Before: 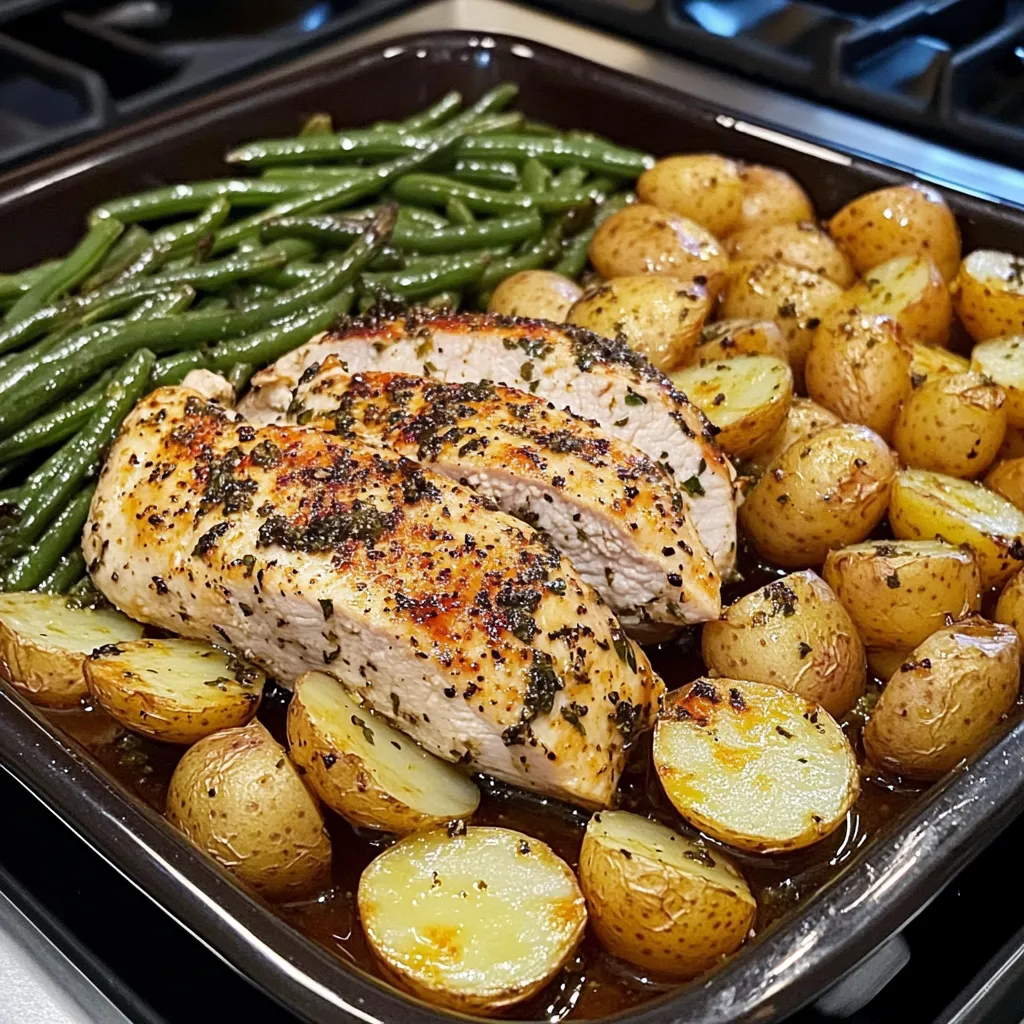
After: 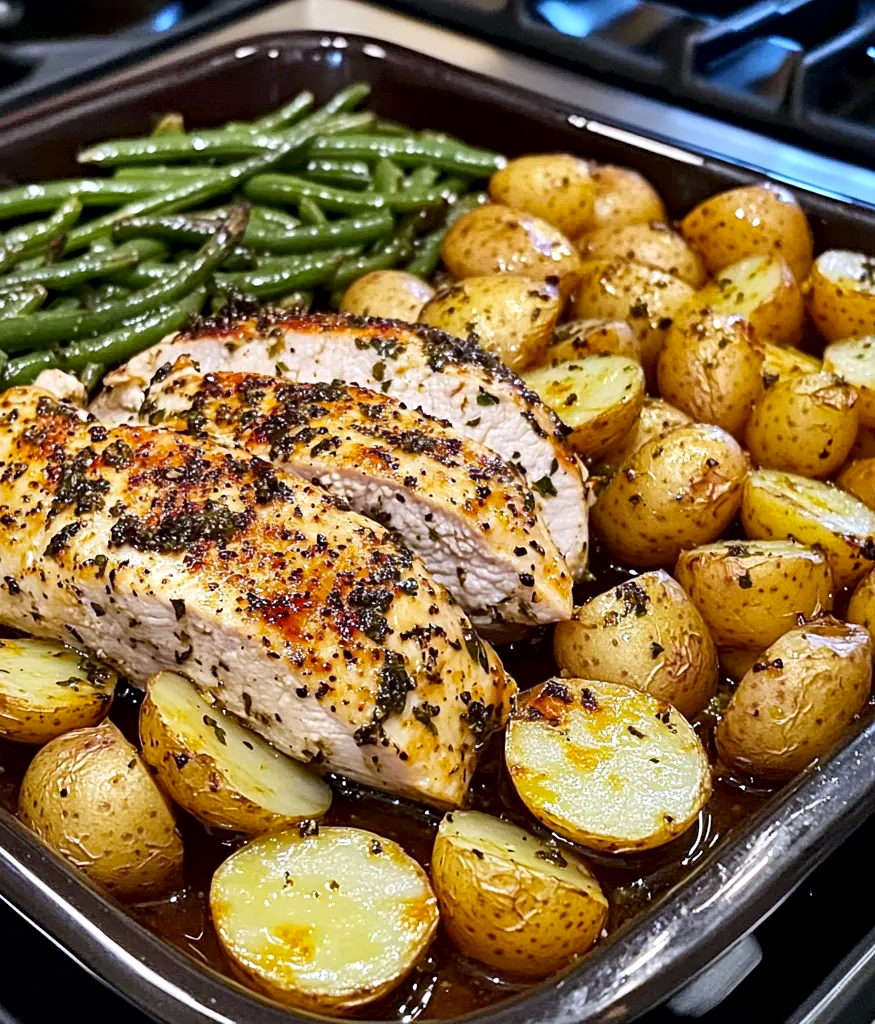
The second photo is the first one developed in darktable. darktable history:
shadows and highlights: soften with gaussian
local contrast: mode bilateral grid, contrast 25, coarseness 59, detail 150%, midtone range 0.2
crop and rotate: left 14.524%
color calibration: output colorfulness [0, 0.315, 0, 0], illuminant as shot in camera, x 0.358, y 0.373, temperature 4628.91 K
